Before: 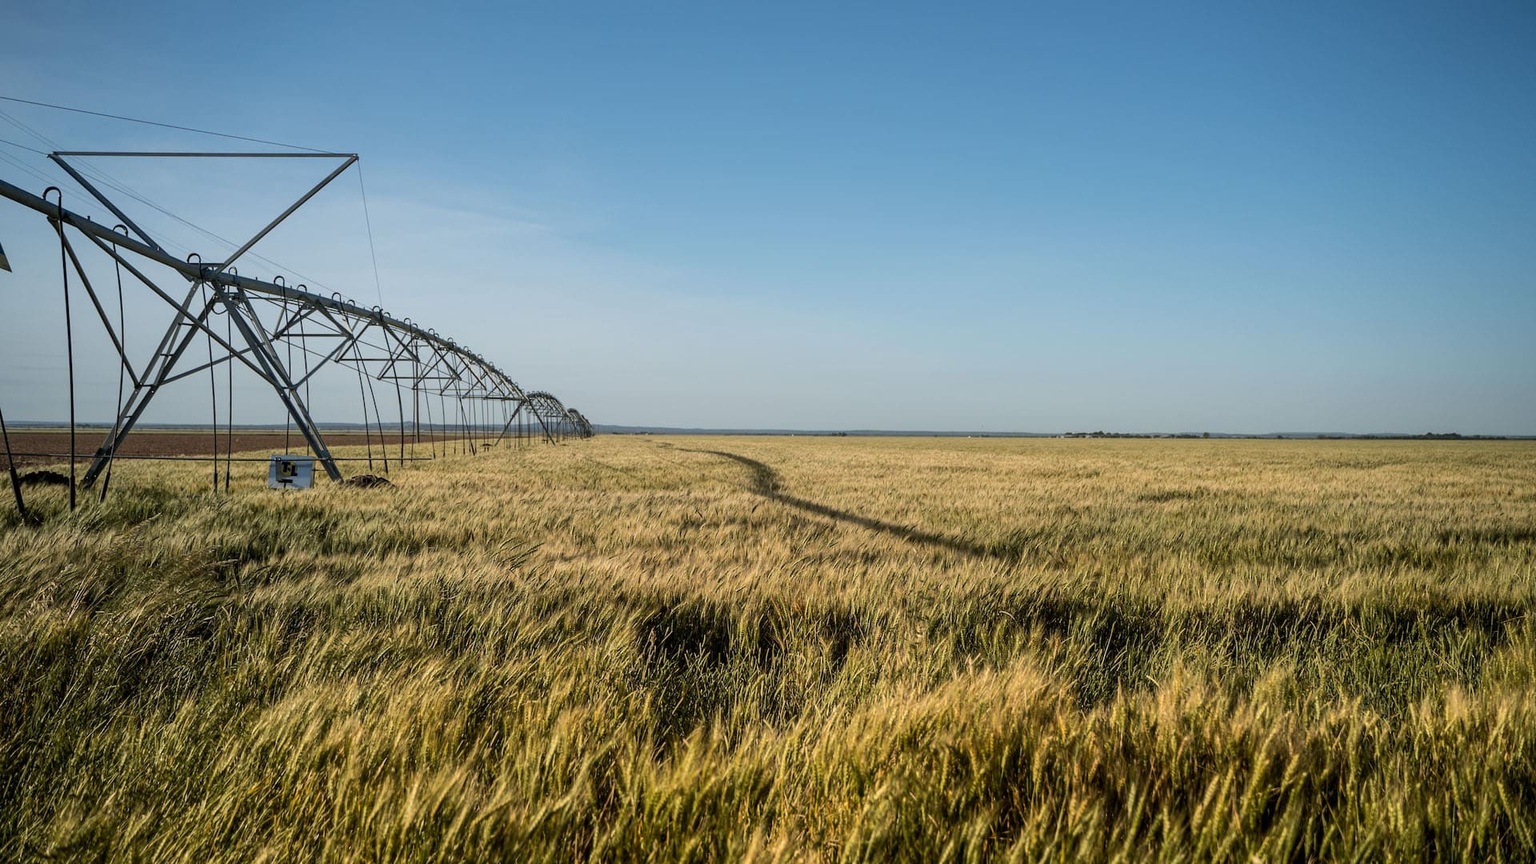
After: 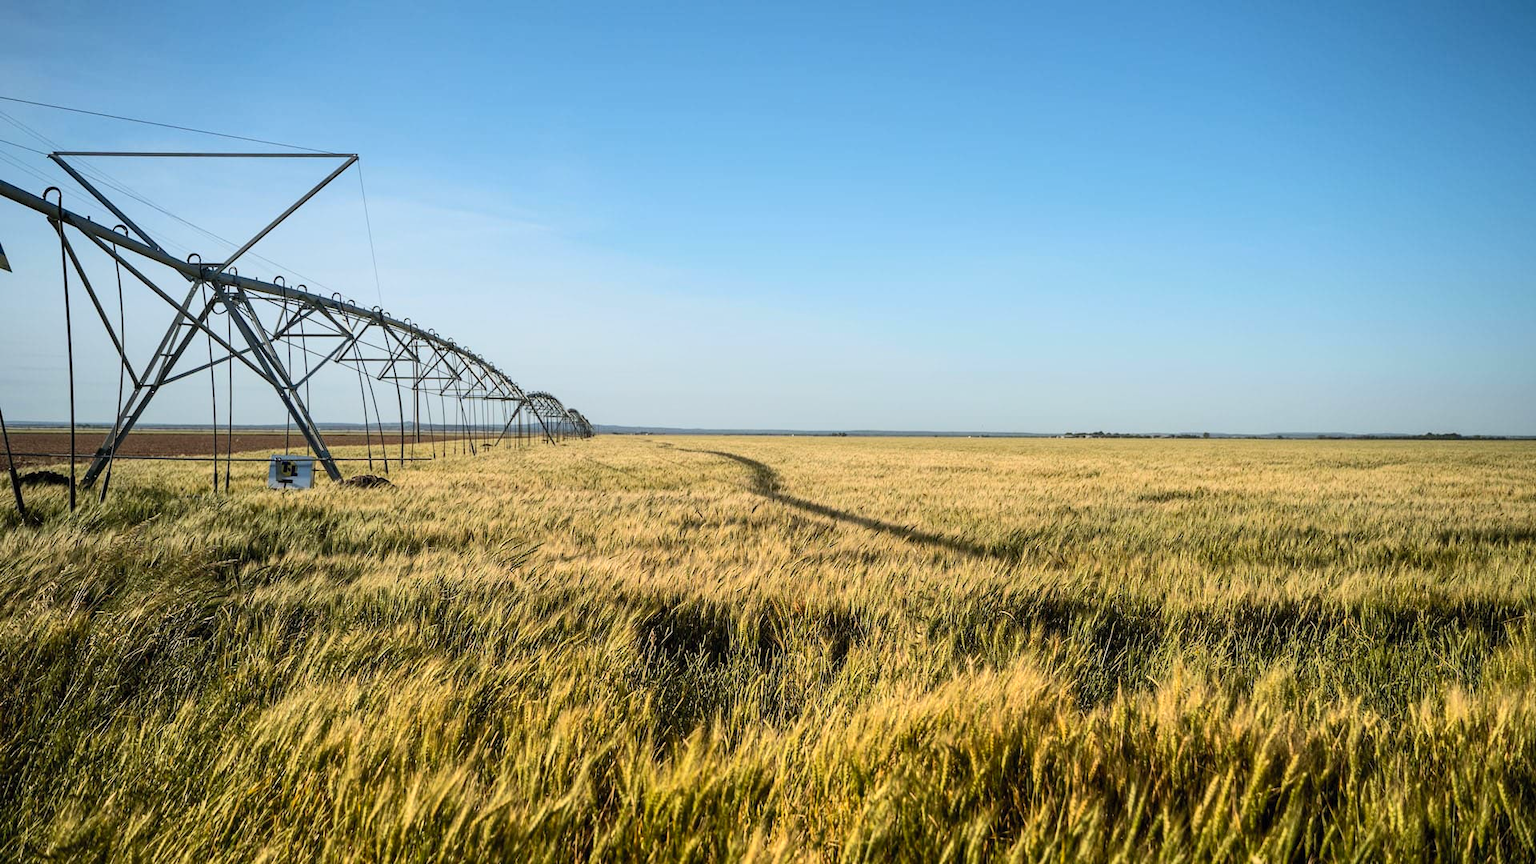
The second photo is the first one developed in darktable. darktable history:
contrast brightness saturation: contrast 0.196, brightness 0.155, saturation 0.225
